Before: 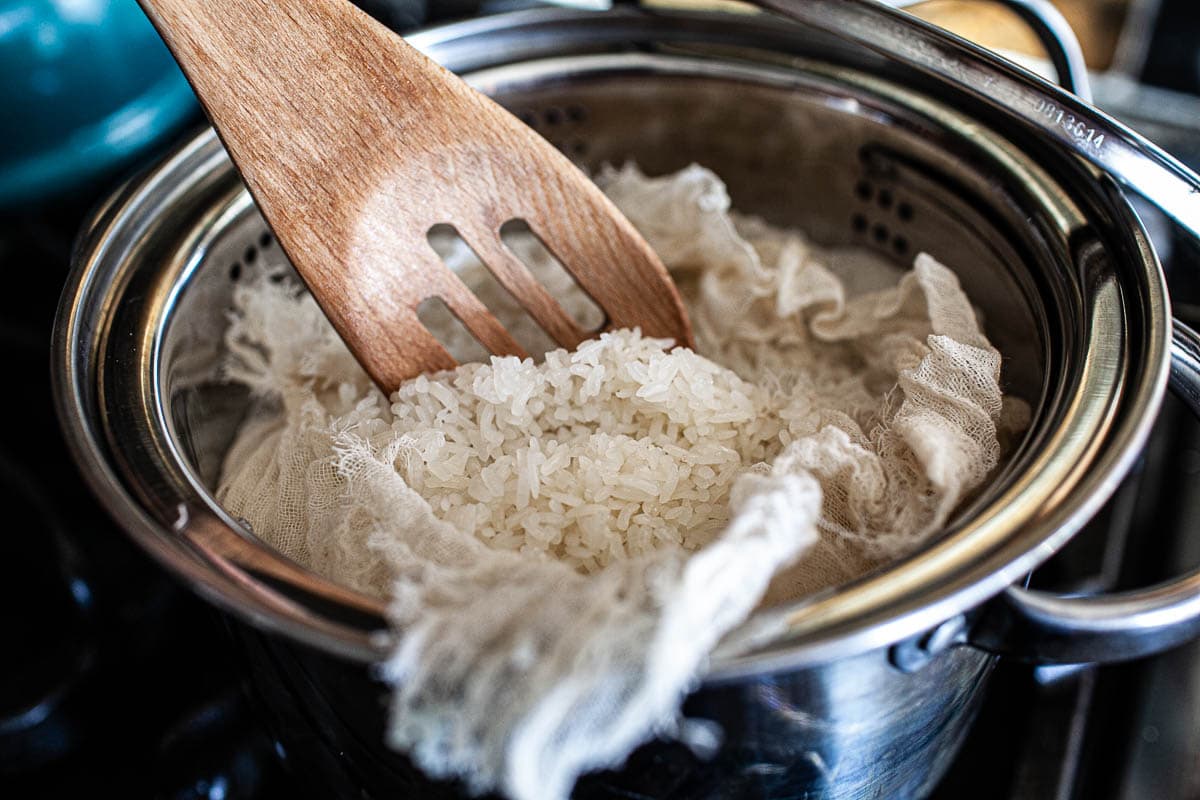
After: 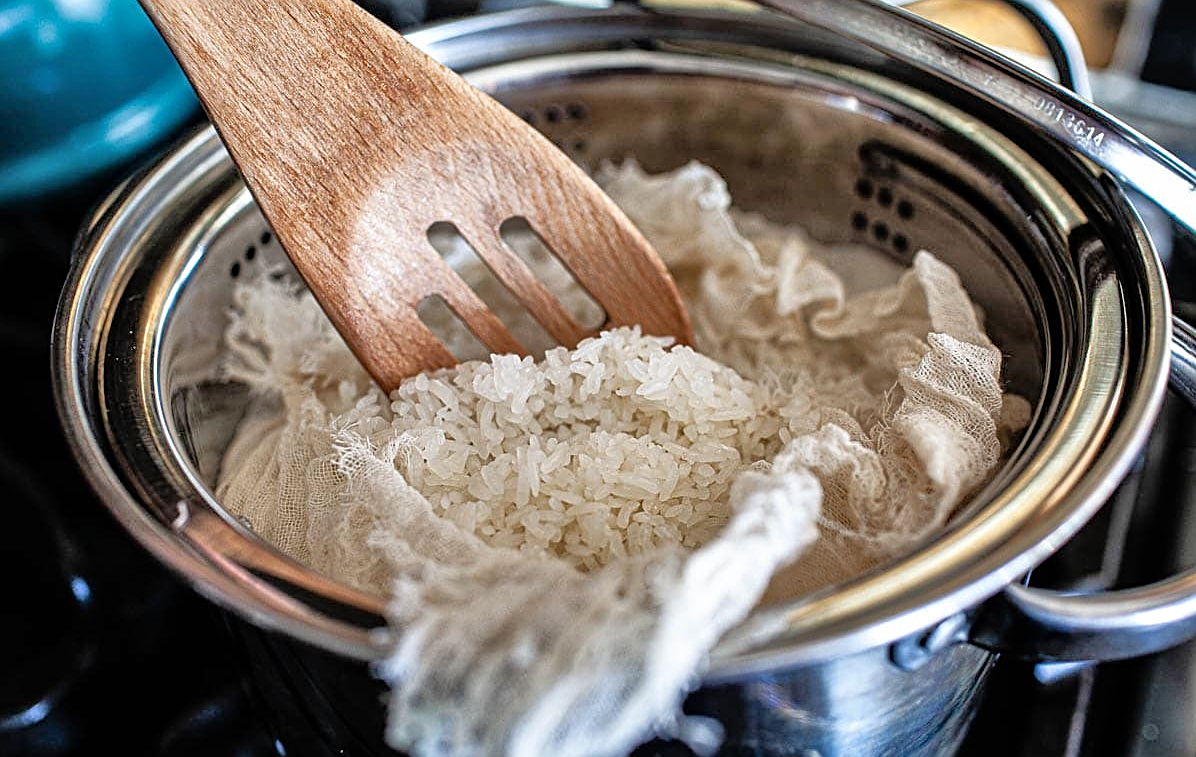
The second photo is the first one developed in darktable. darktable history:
sharpen: on, module defaults
crop: top 0.286%, right 0.257%, bottom 5.082%
tone equalizer: -7 EV 0.148 EV, -6 EV 0.583 EV, -5 EV 1.12 EV, -4 EV 1.36 EV, -3 EV 1.17 EV, -2 EV 0.6 EV, -1 EV 0.168 EV
shadows and highlights: shadows 32.7, highlights -46.78, compress 49.9%, soften with gaussian
